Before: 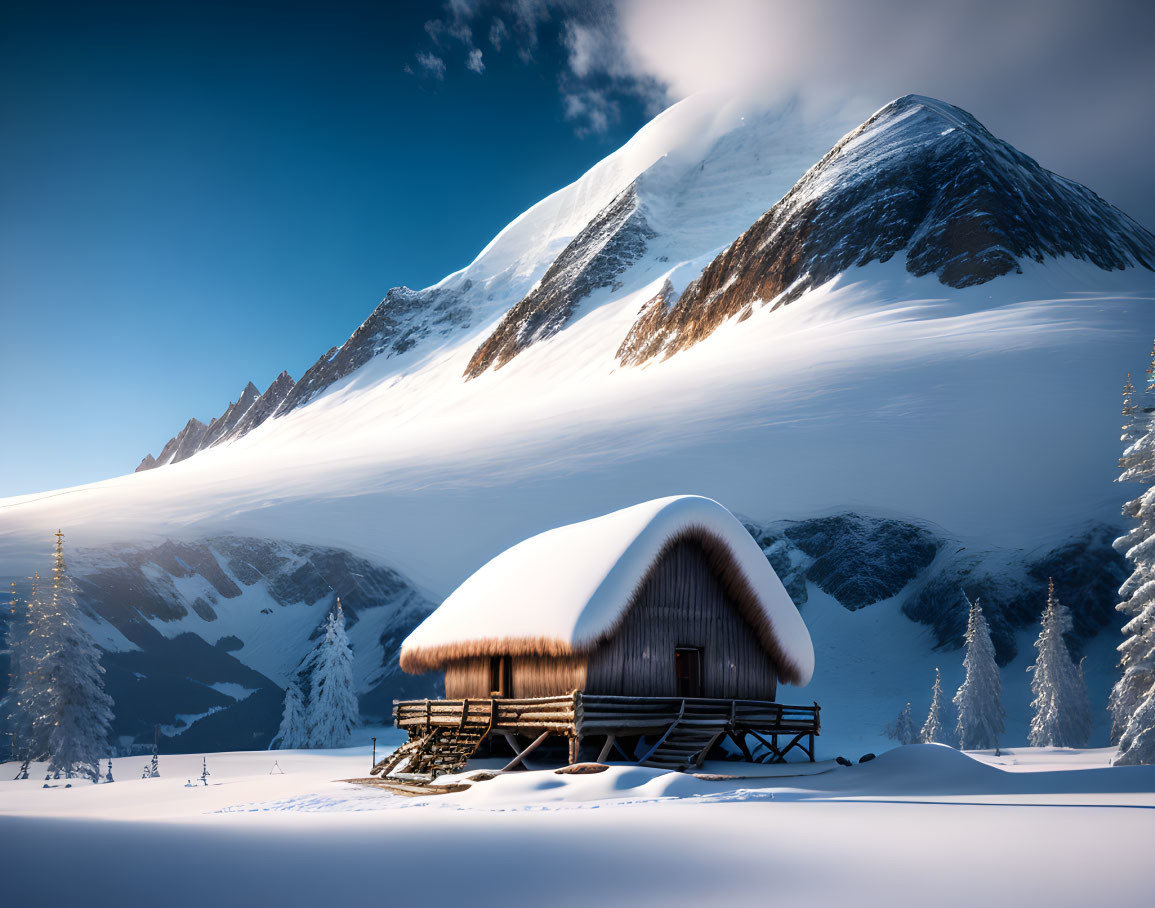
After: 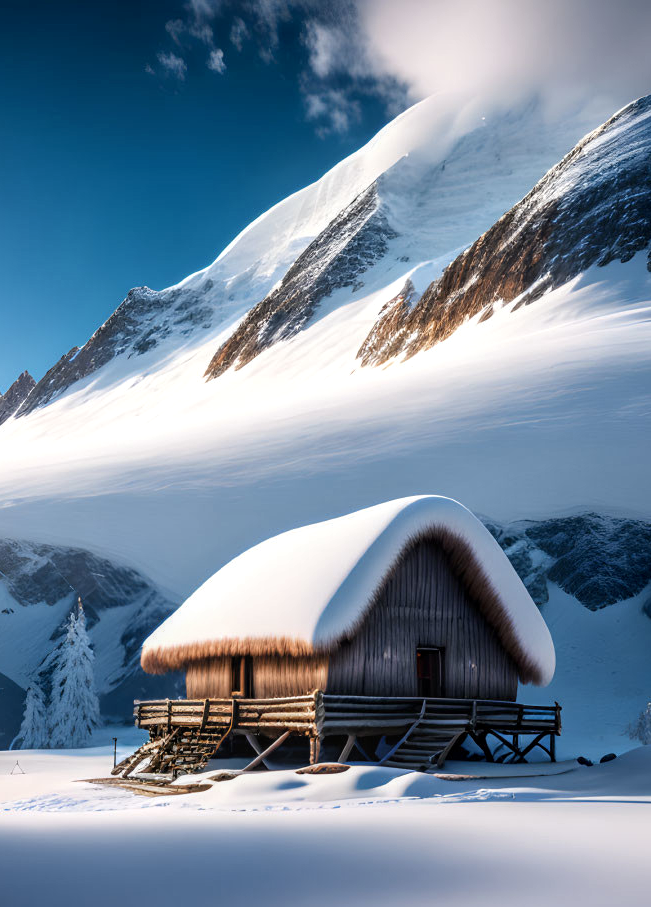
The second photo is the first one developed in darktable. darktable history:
local contrast: on, module defaults
crop and rotate: left 22.427%, right 21.142%
